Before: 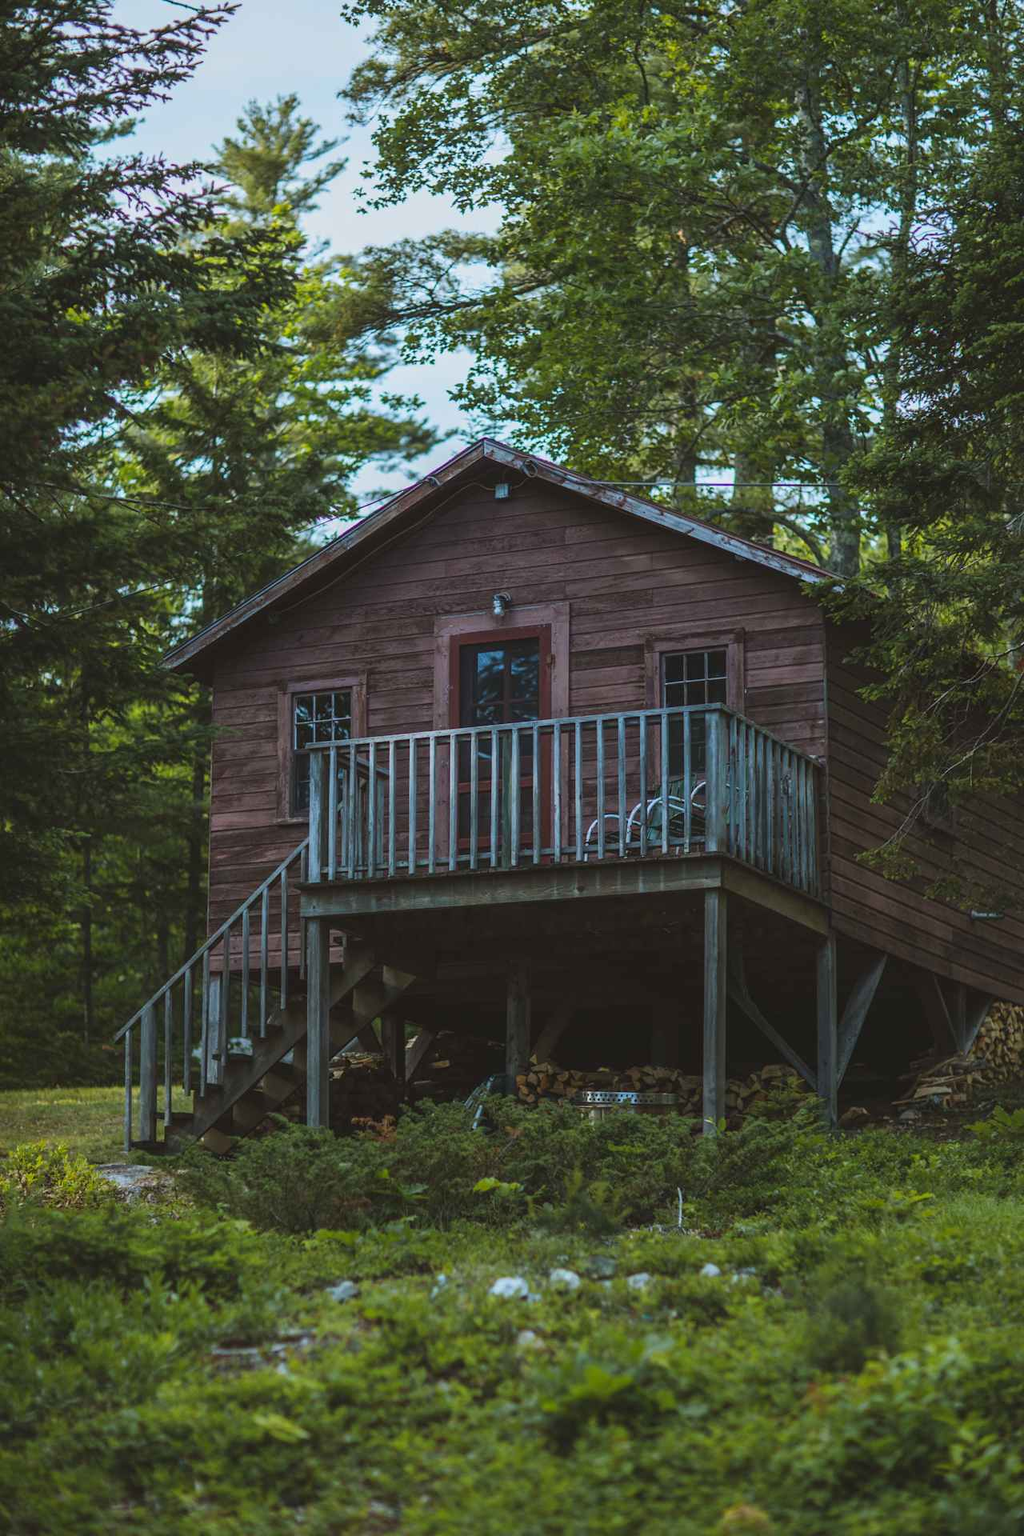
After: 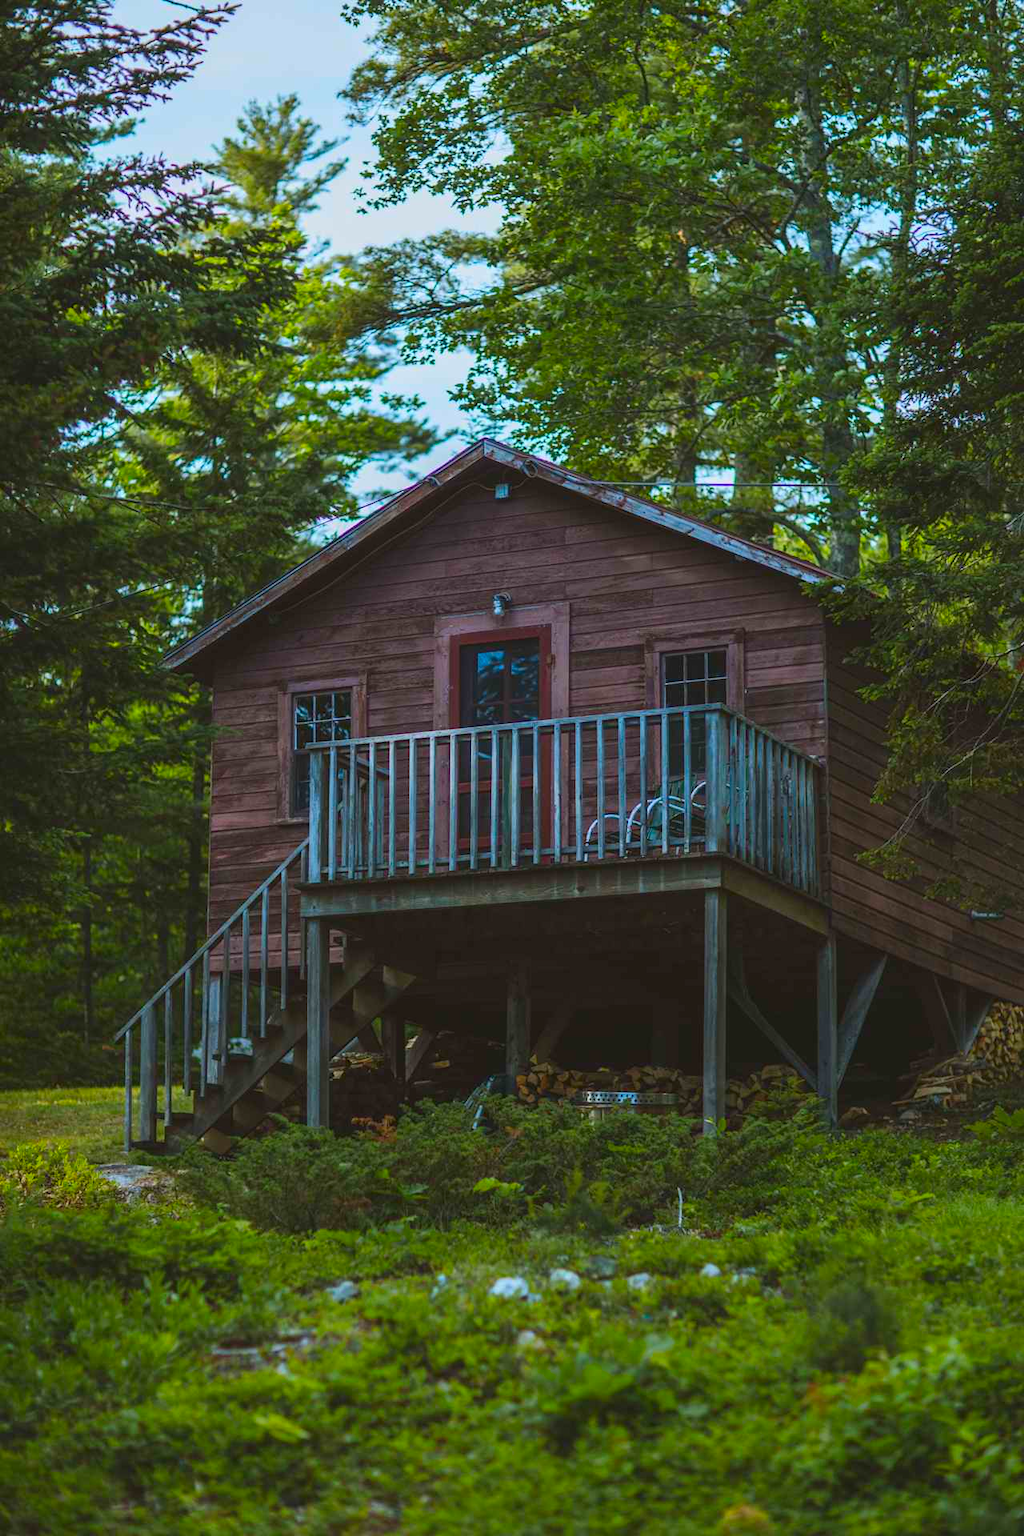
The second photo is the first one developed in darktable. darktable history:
contrast brightness saturation: saturation 0.481
